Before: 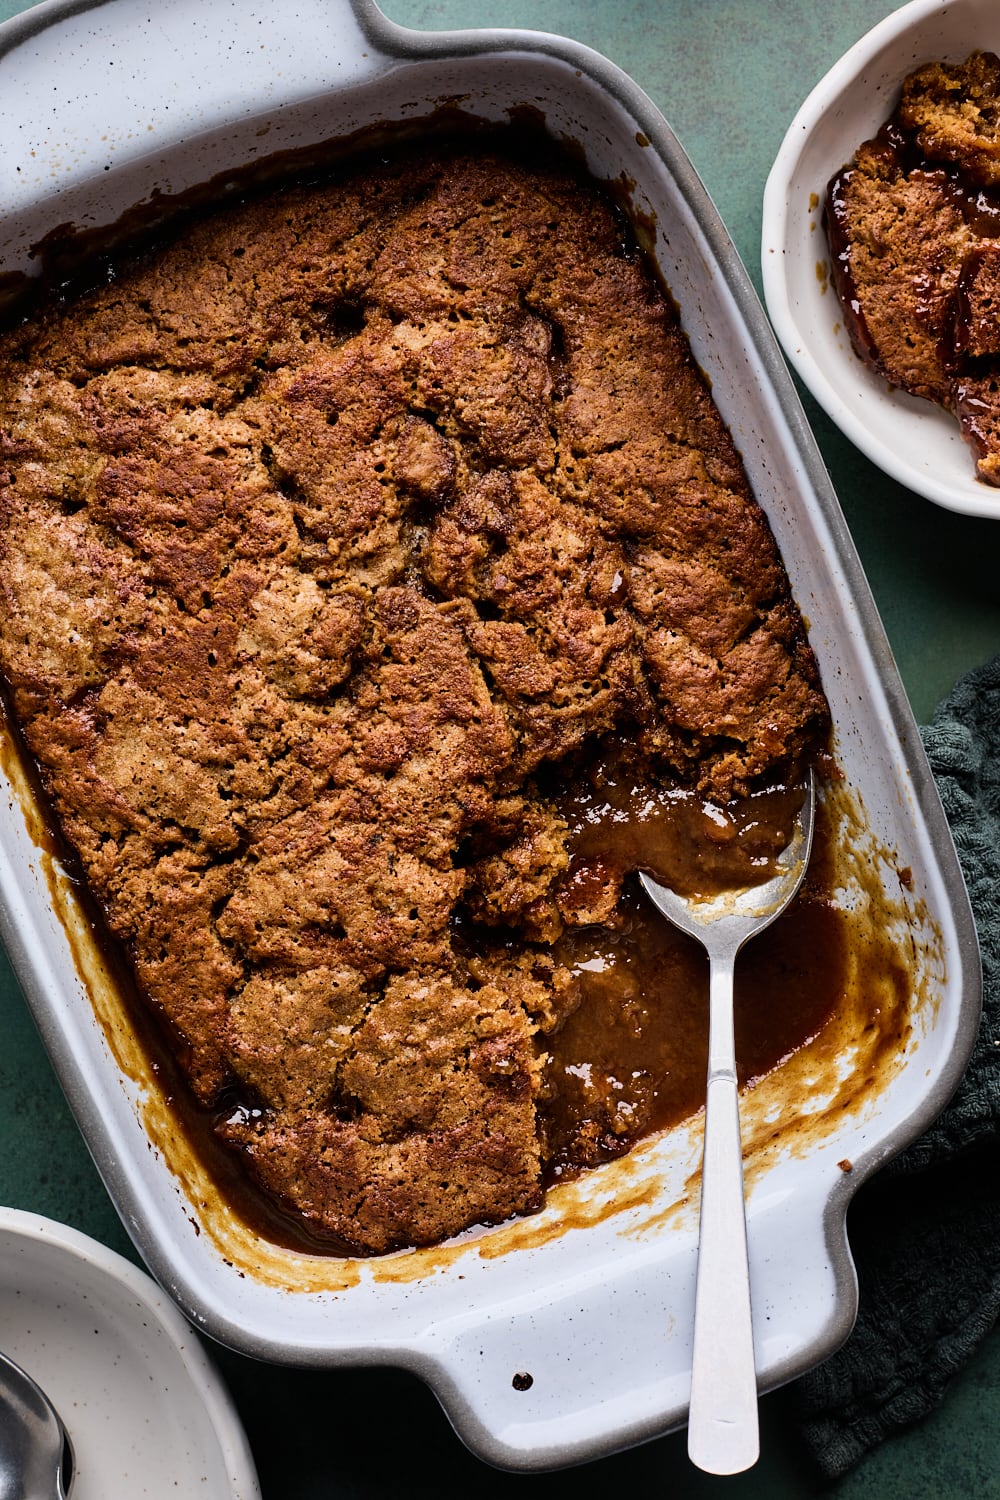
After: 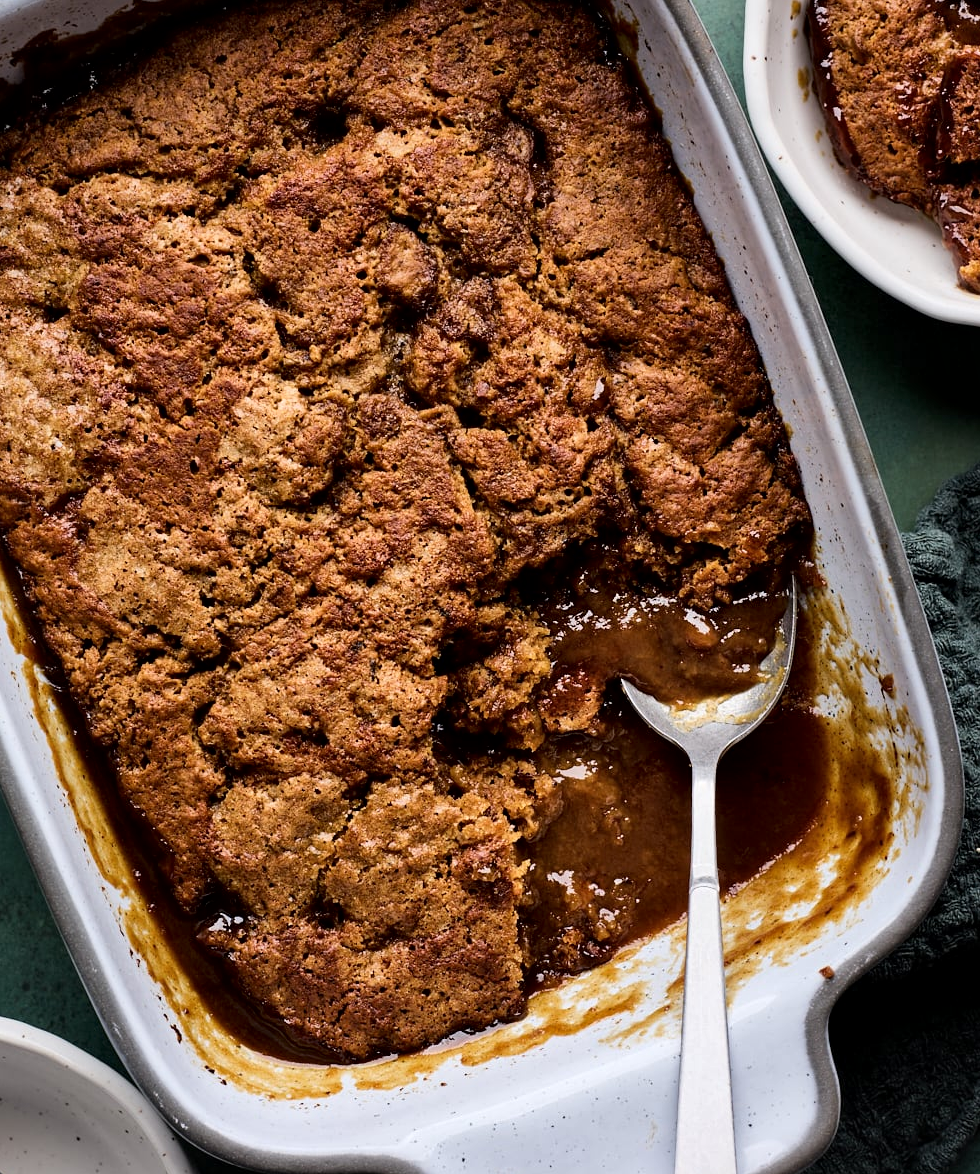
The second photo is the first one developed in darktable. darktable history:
crop and rotate: left 1.809%, top 12.874%, right 0.131%, bottom 8.853%
local contrast: mode bilateral grid, contrast 20, coarseness 99, detail 150%, midtone range 0.2
